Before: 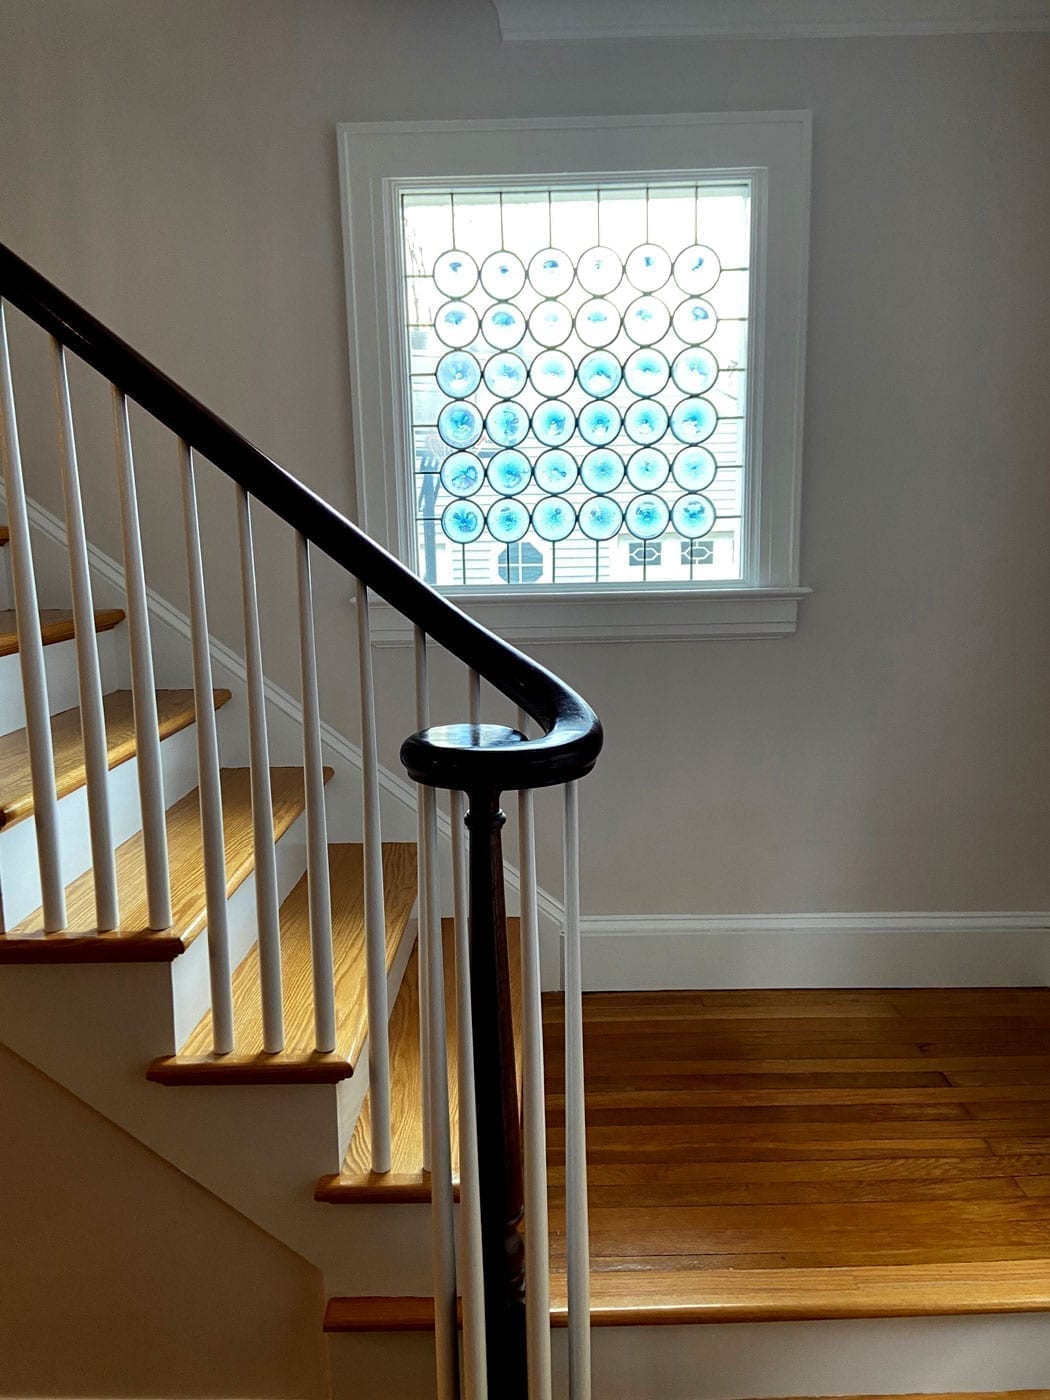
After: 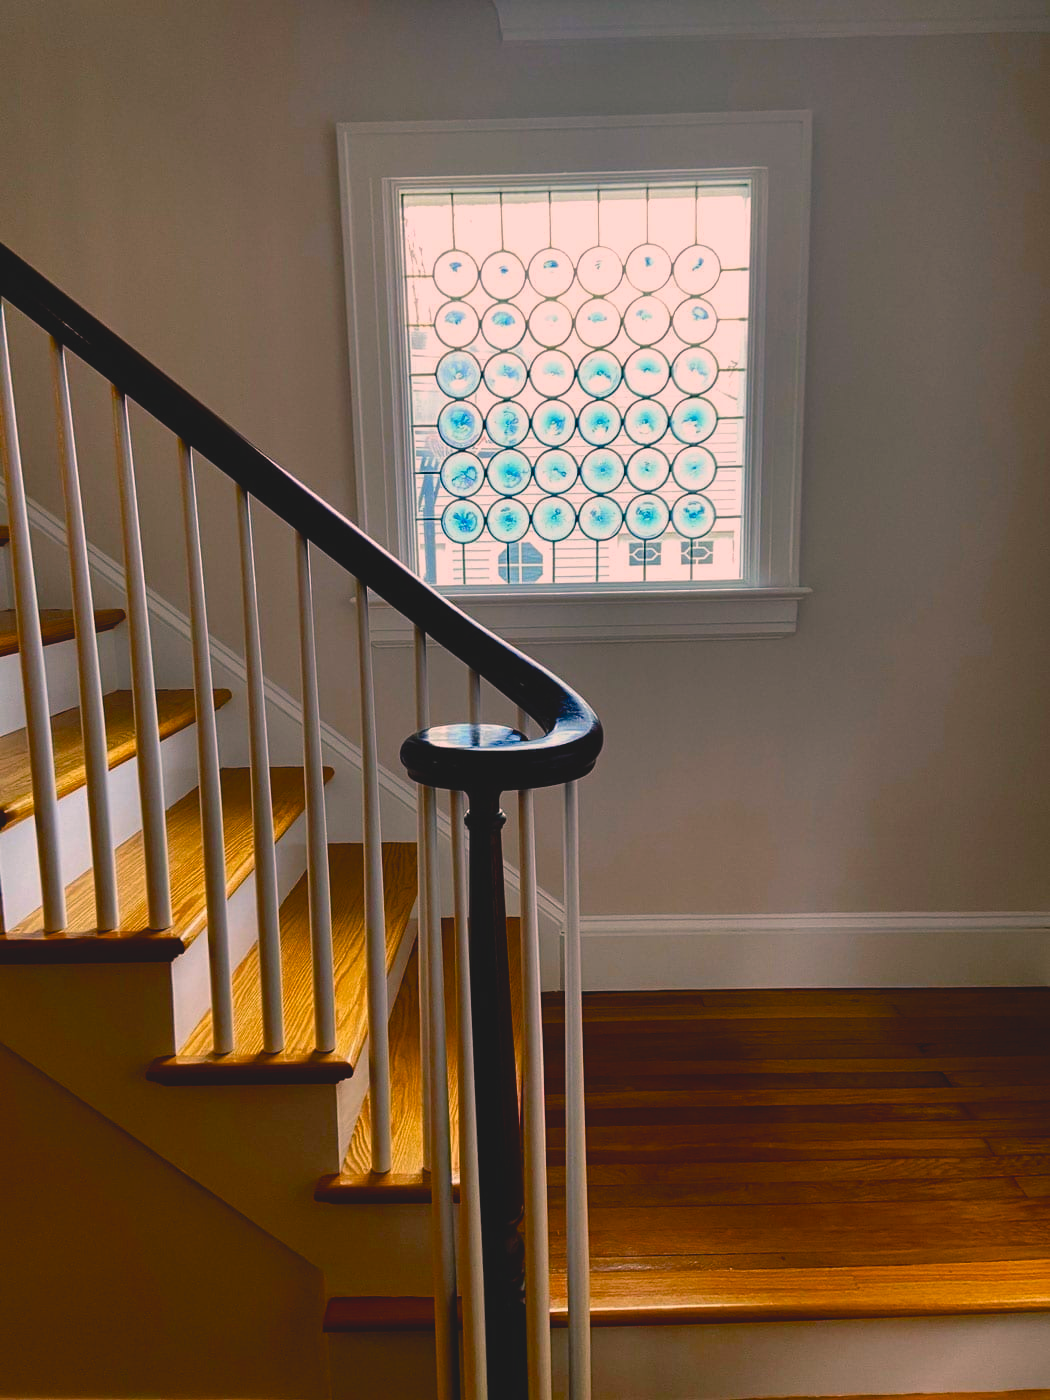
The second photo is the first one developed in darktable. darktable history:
color correction: highlights b* -0.042, saturation 1.1
contrast brightness saturation: contrast -0.19, saturation 0.187
exposure: exposure -0.26 EV, compensate highlight preservation false
color balance rgb: highlights gain › chroma 4.574%, highlights gain › hue 33.06°, perceptual saturation grading › global saturation 20%, perceptual saturation grading › highlights -25.283%, perceptual saturation grading › shadows 25.316%, global vibrance 9.391%, contrast 14.99%, saturation formula JzAzBz (2021)
